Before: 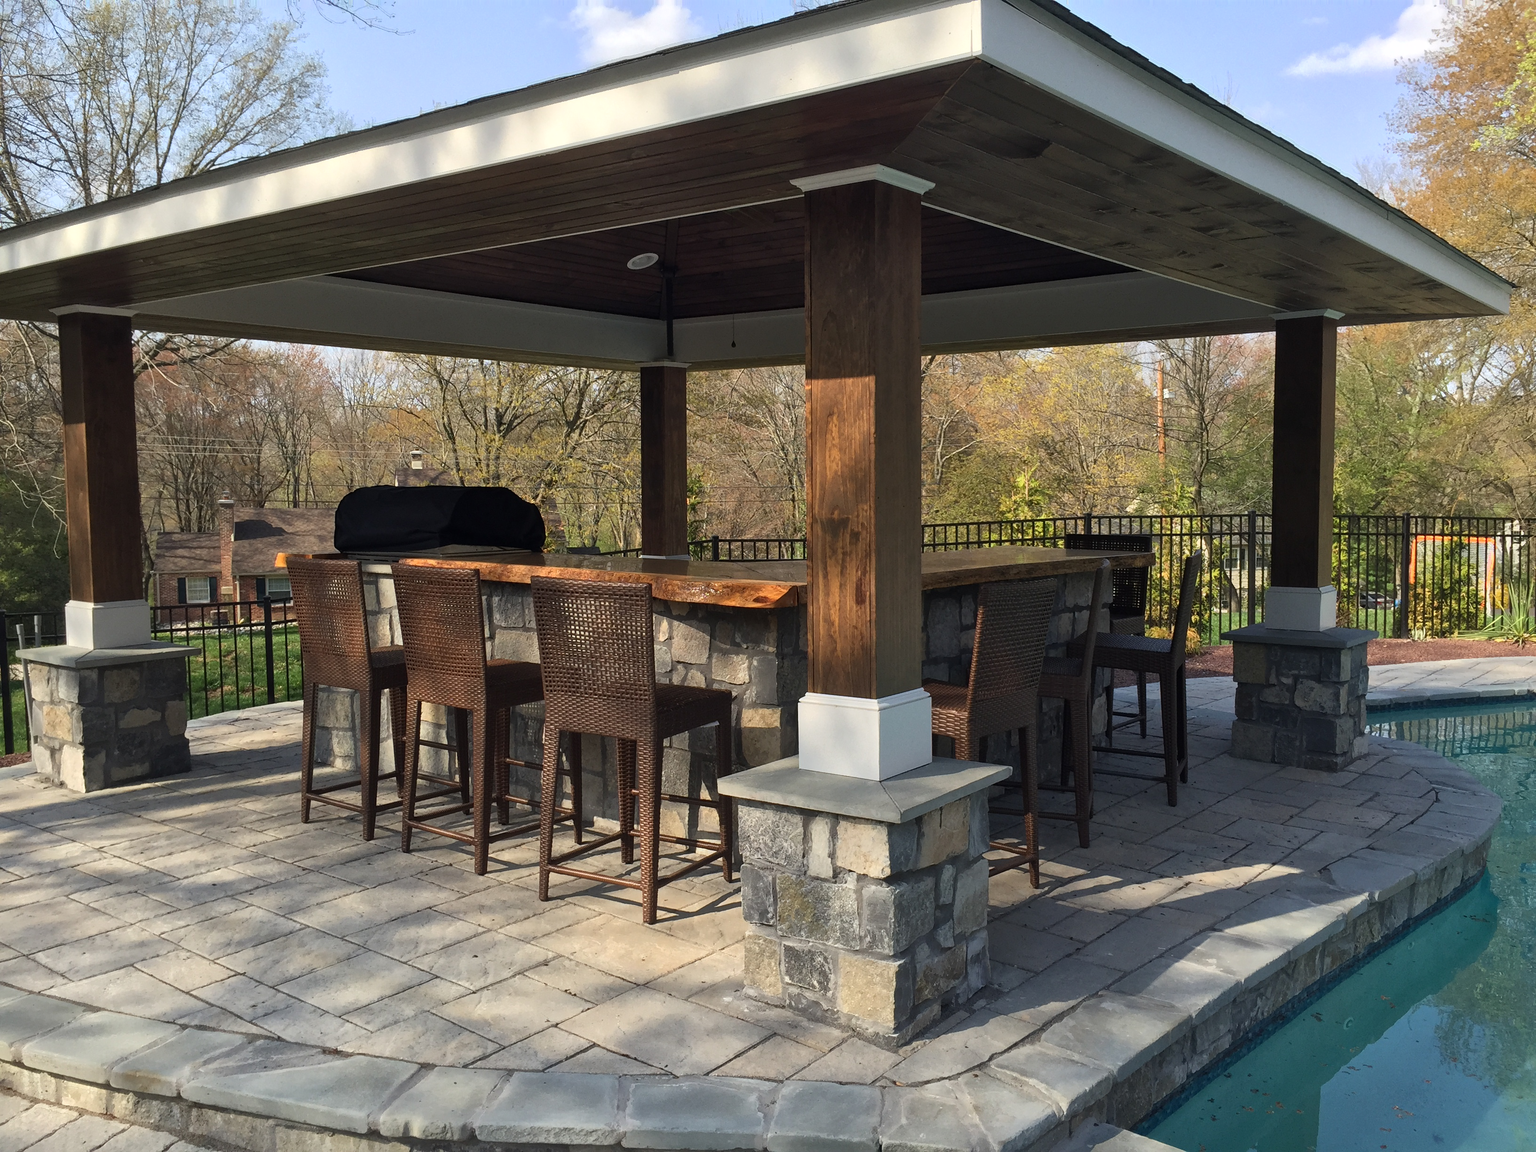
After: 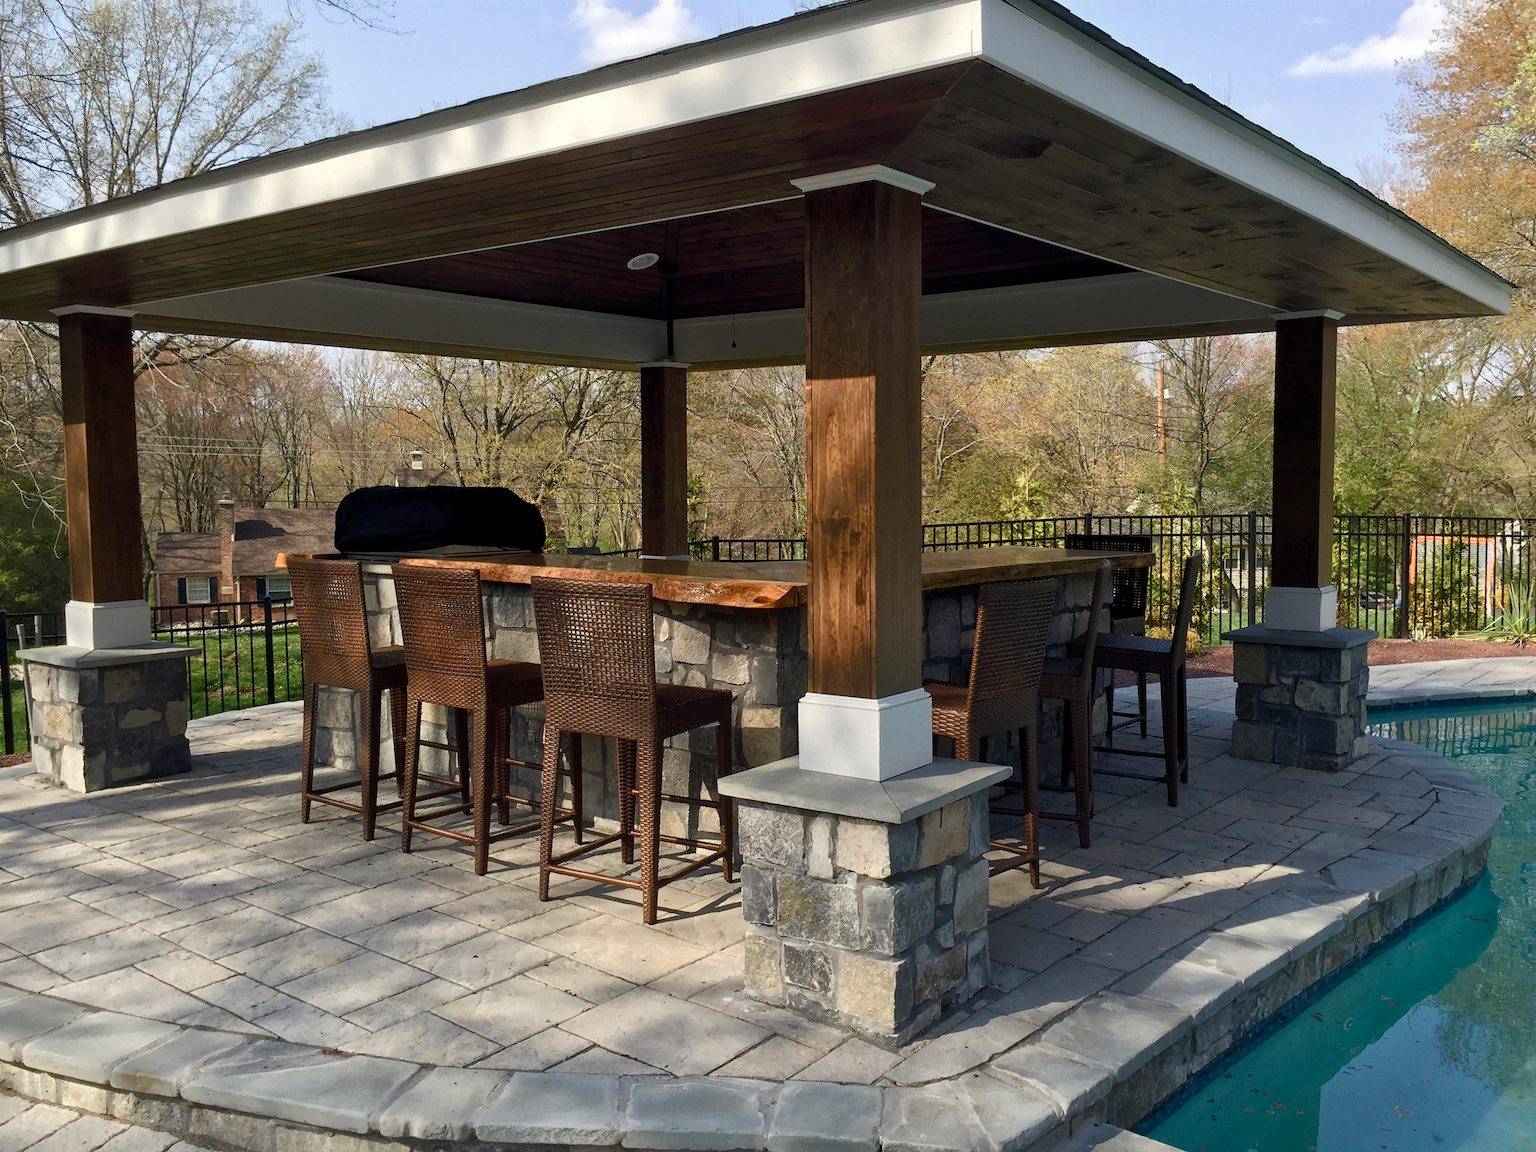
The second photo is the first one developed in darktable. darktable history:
color balance rgb: power › hue 327.05°, global offset › luminance -0.403%, perceptual saturation grading › global saturation 20%, perceptual saturation grading › highlights -49.309%, perceptual saturation grading › shadows 26.141%
